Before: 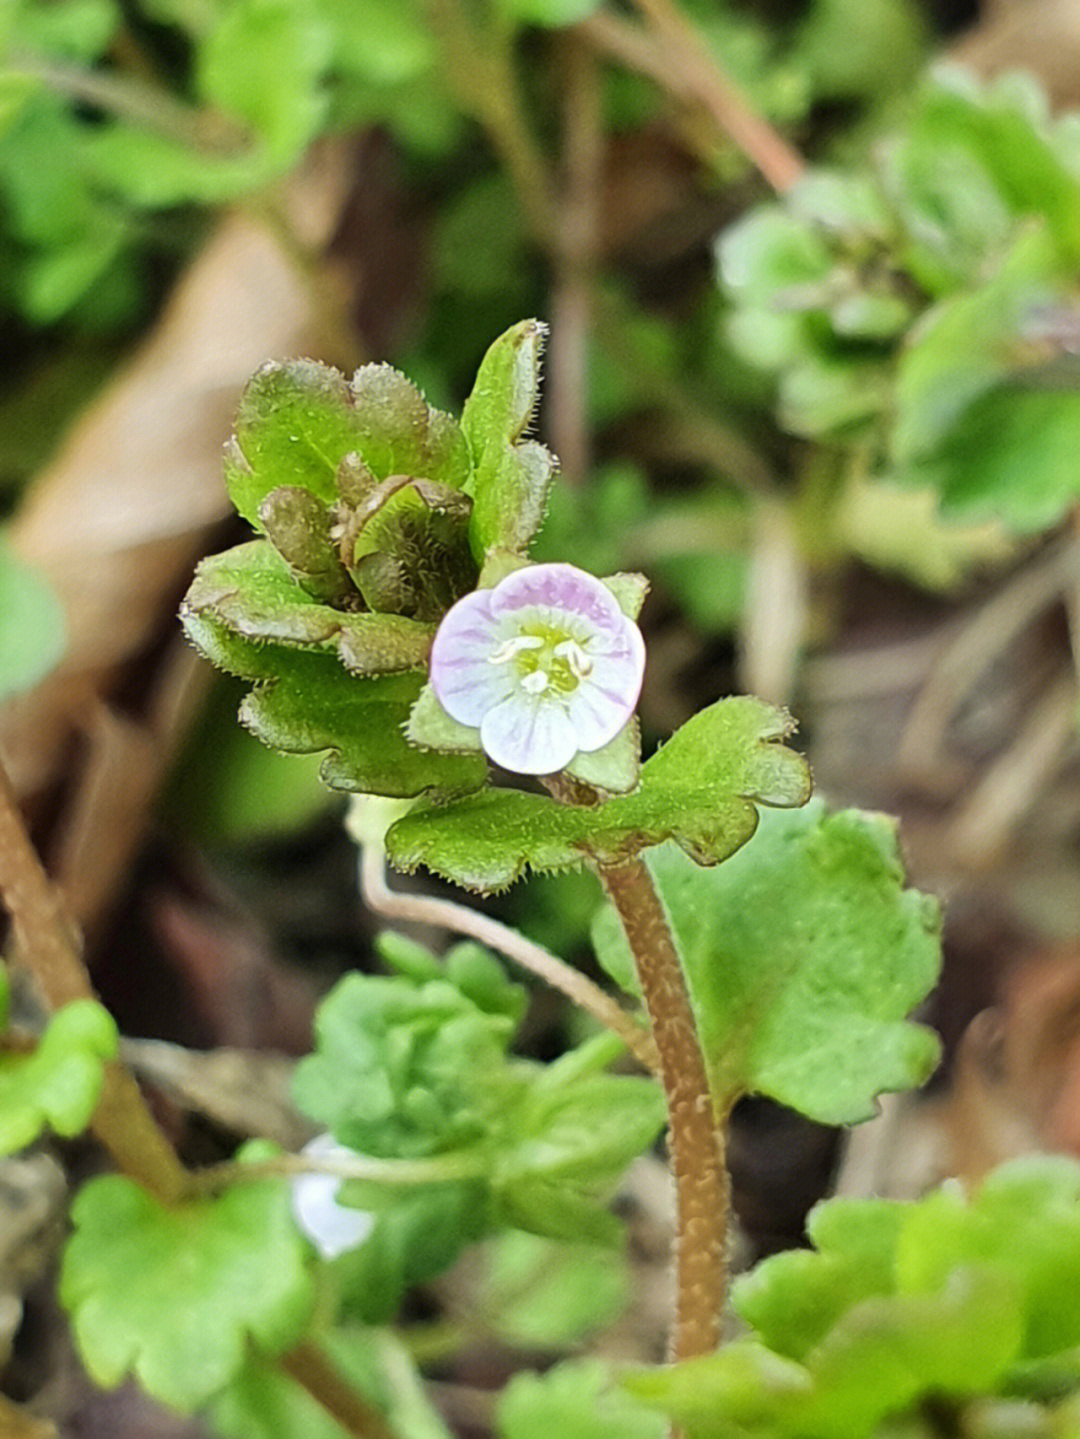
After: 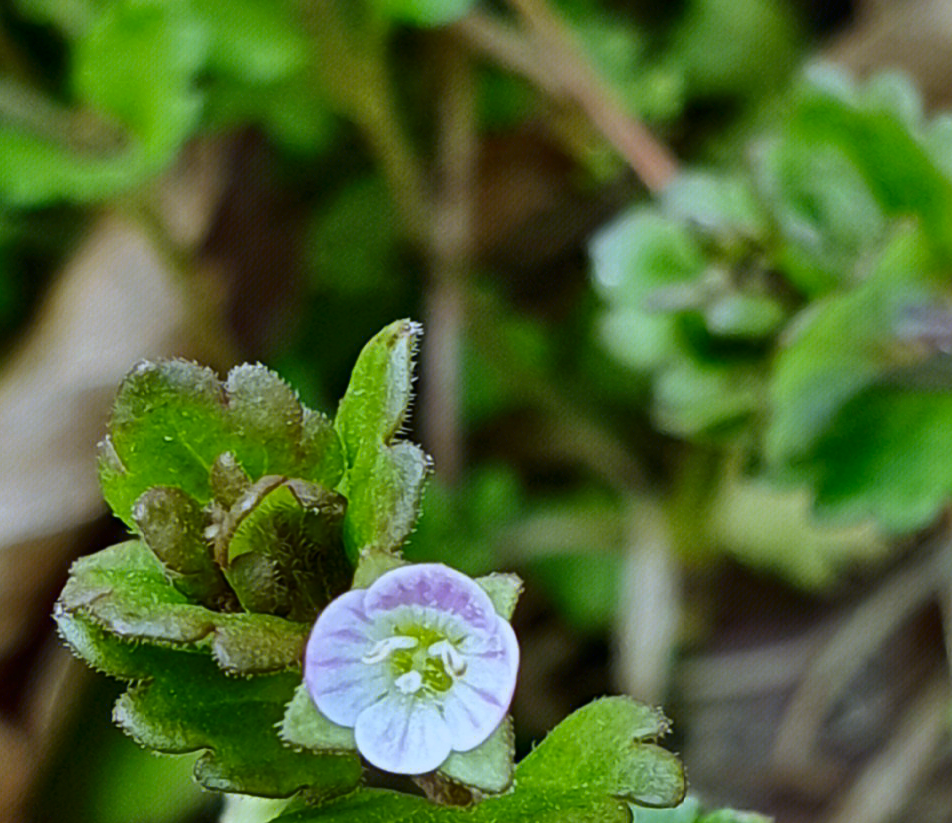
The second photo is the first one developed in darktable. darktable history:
crop and rotate: left 11.812%, bottom 42.776%
white balance: red 0.926, green 1.003, blue 1.133
contrast brightness saturation: brightness -0.2, saturation 0.08
shadows and highlights: shadows 80.73, white point adjustment -9.07, highlights -61.46, soften with gaussian
